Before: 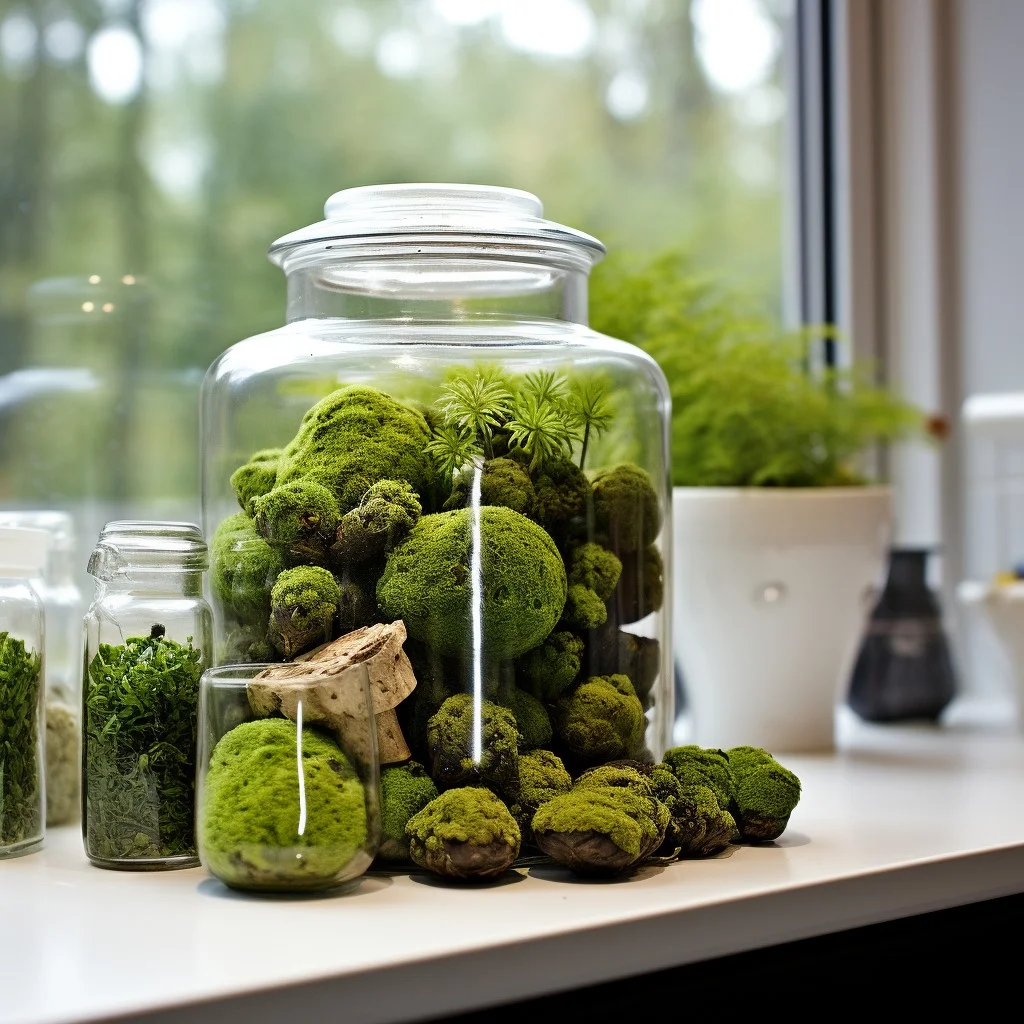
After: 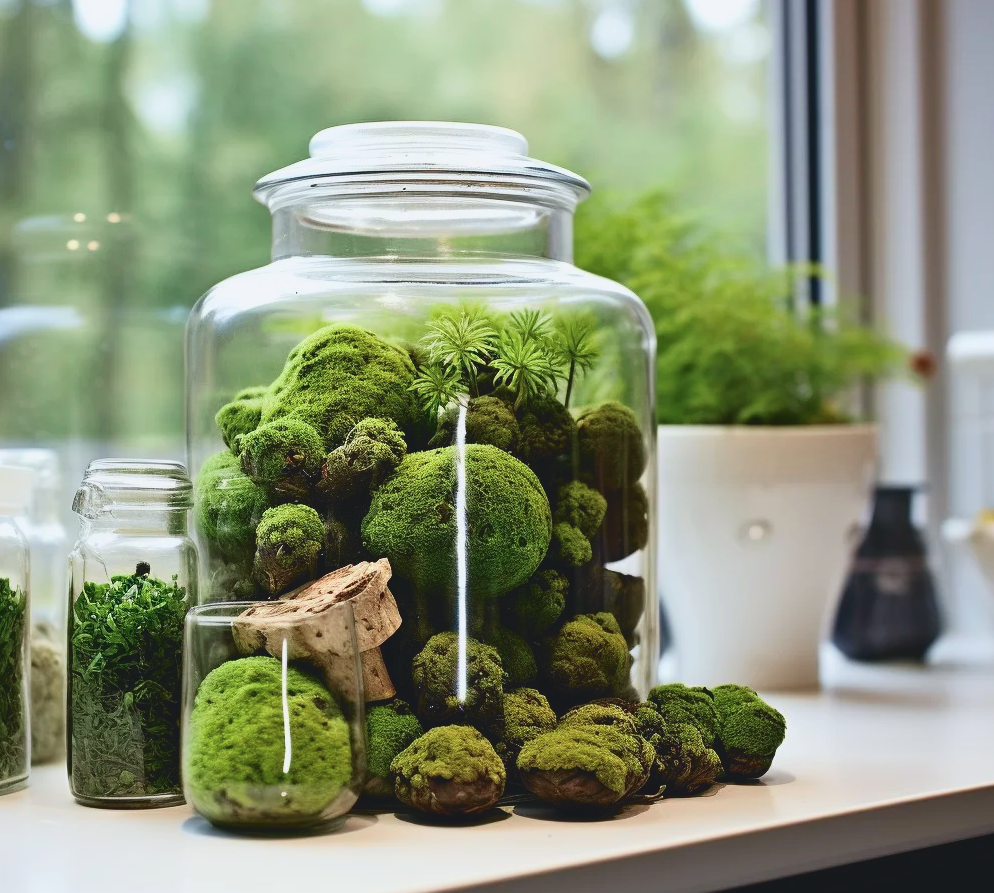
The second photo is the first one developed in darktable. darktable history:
tone curve: curves: ch0 [(0, 0.084) (0.155, 0.169) (0.46, 0.466) (0.751, 0.788) (1, 0.961)]; ch1 [(0, 0) (0.43, 0.408) (0.476, 0.469) (0.505, 0.503) (0.553, 0.563) (0.592, 0.581) (0.631, 0.625) (1, 1)]; ch2 [(0, 0) (0.505, 0.495) (0.55, 0.557) (0.583, 0.573) (1, 1)], color space Lab, independent channels, preserve colors none
crop: left 1.507%, top 6.147%, right 1.379%, bottom 6.637%
